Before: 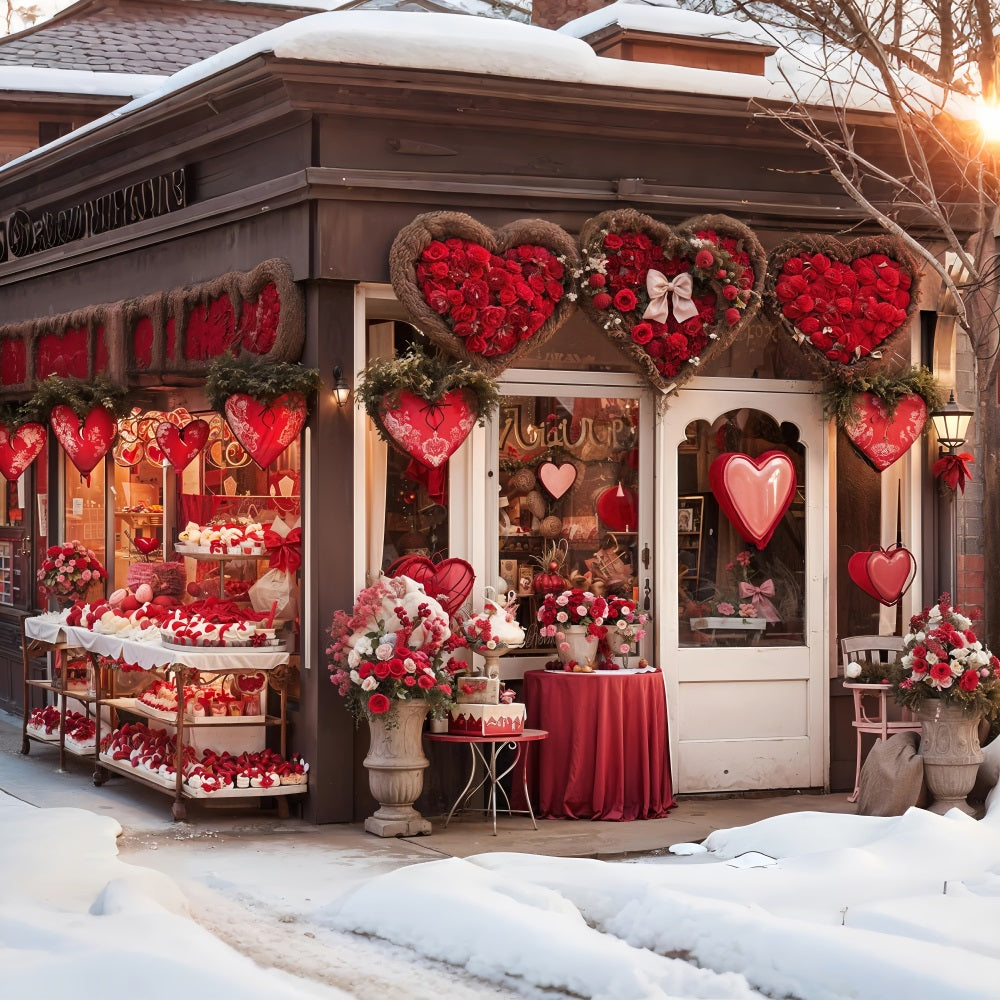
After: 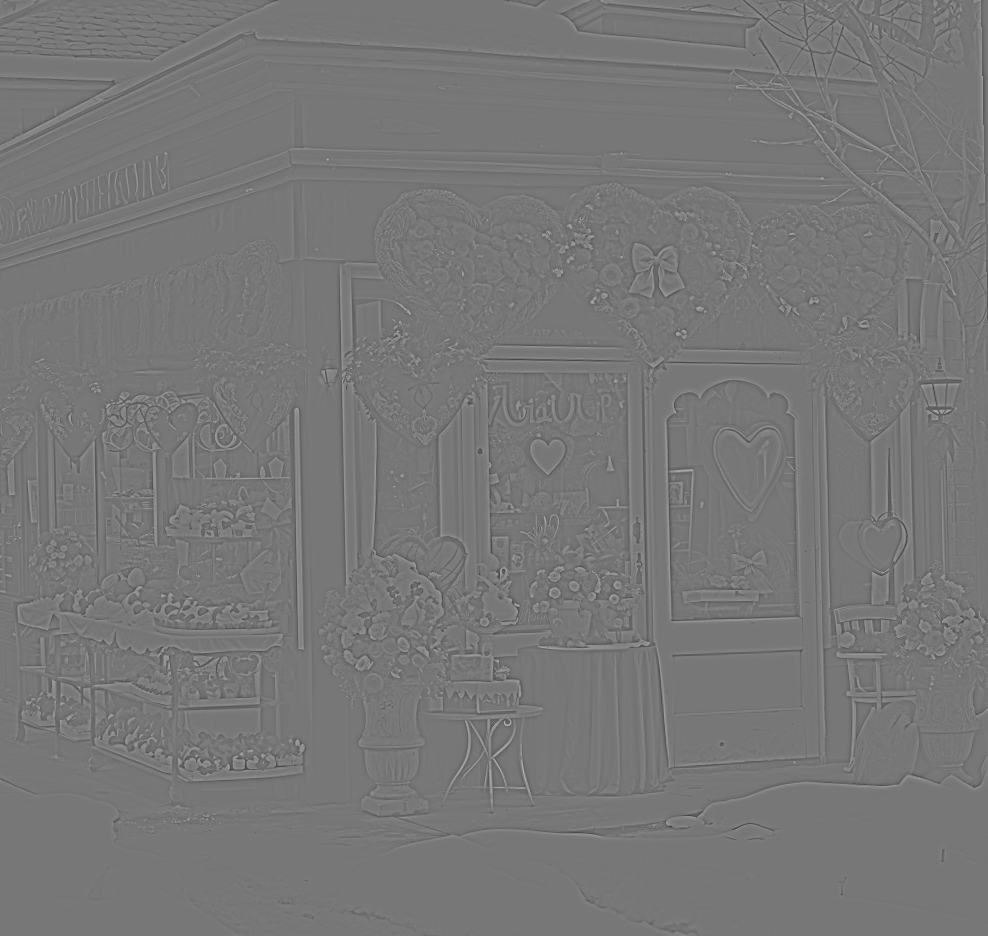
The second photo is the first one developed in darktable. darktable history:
local contrast: mode bilateral grid, contrast 25, coarseness 60, detail 151%, midtone range 0.2
shadows and highlights: radius 108.52, shadows 23.73, highlights -59.32, low approximation 0.01, soften with gaussian
highpass: sharpness 6%, contrast boost 7.63%
rotate and perspective: rotation -1.17°, automatic cropping off
exposure: black level correction -0.015, compensate highlight preservation false
crop: left 1.964%, top 3.251%, right 1.122%, bottom 4.933%
